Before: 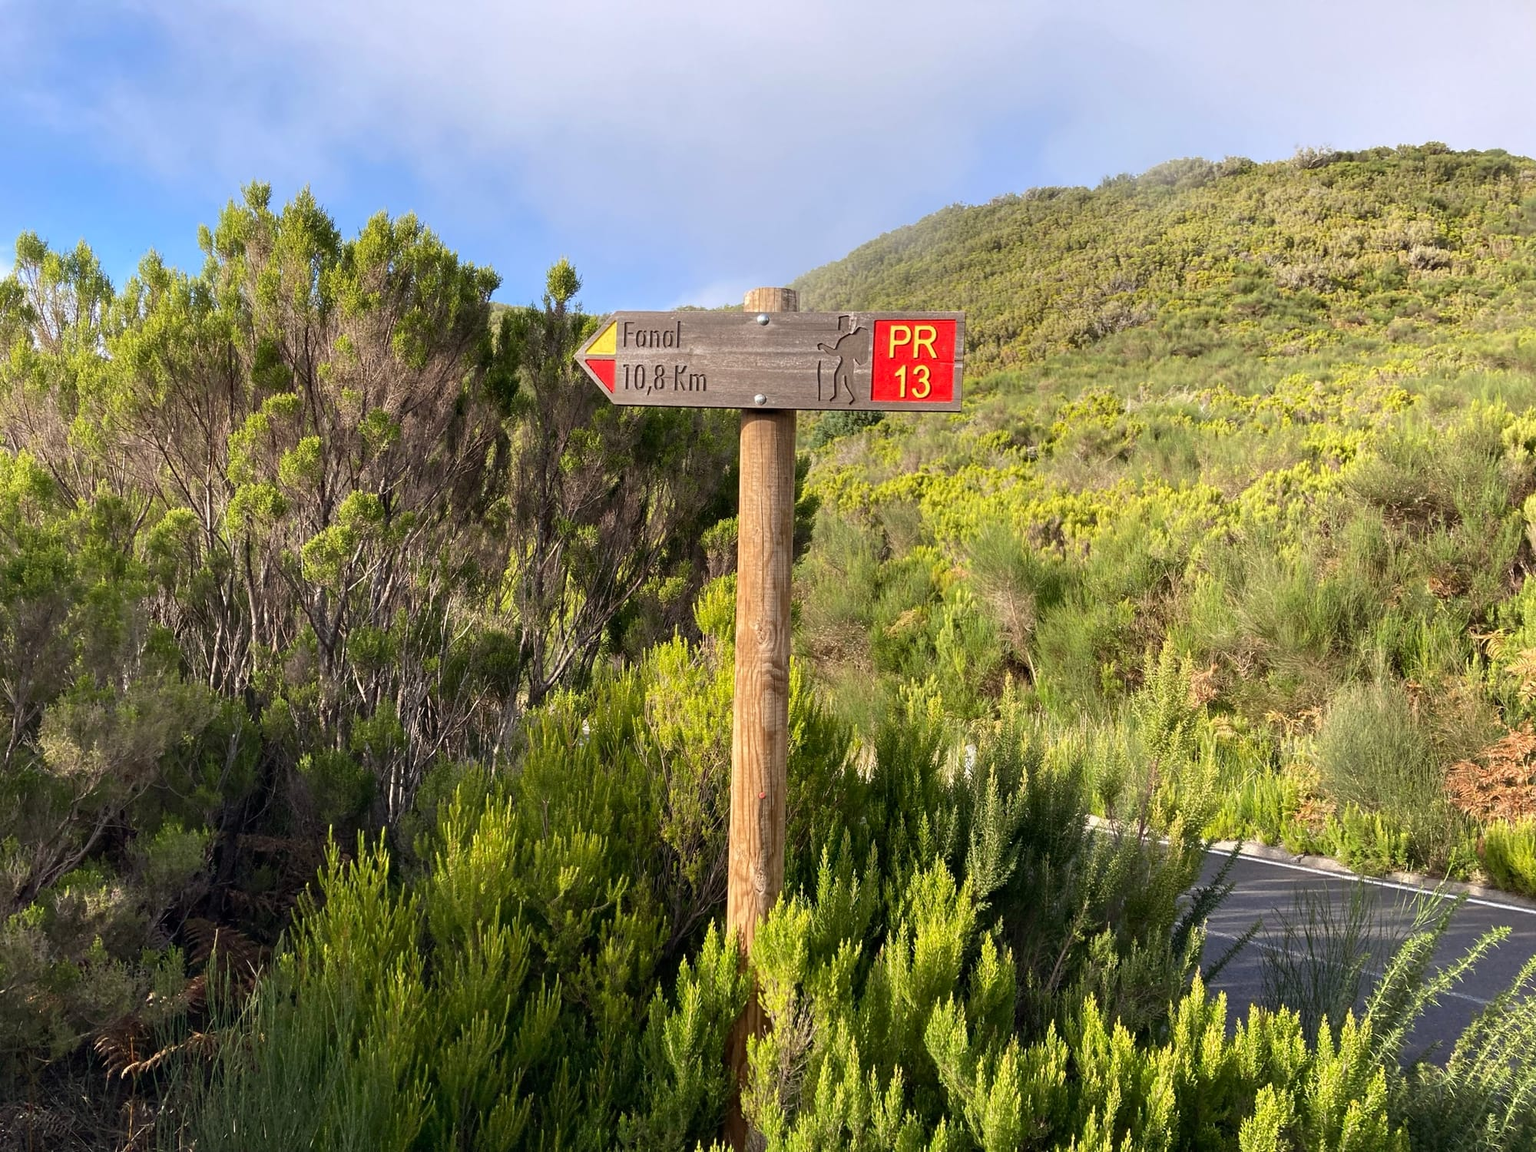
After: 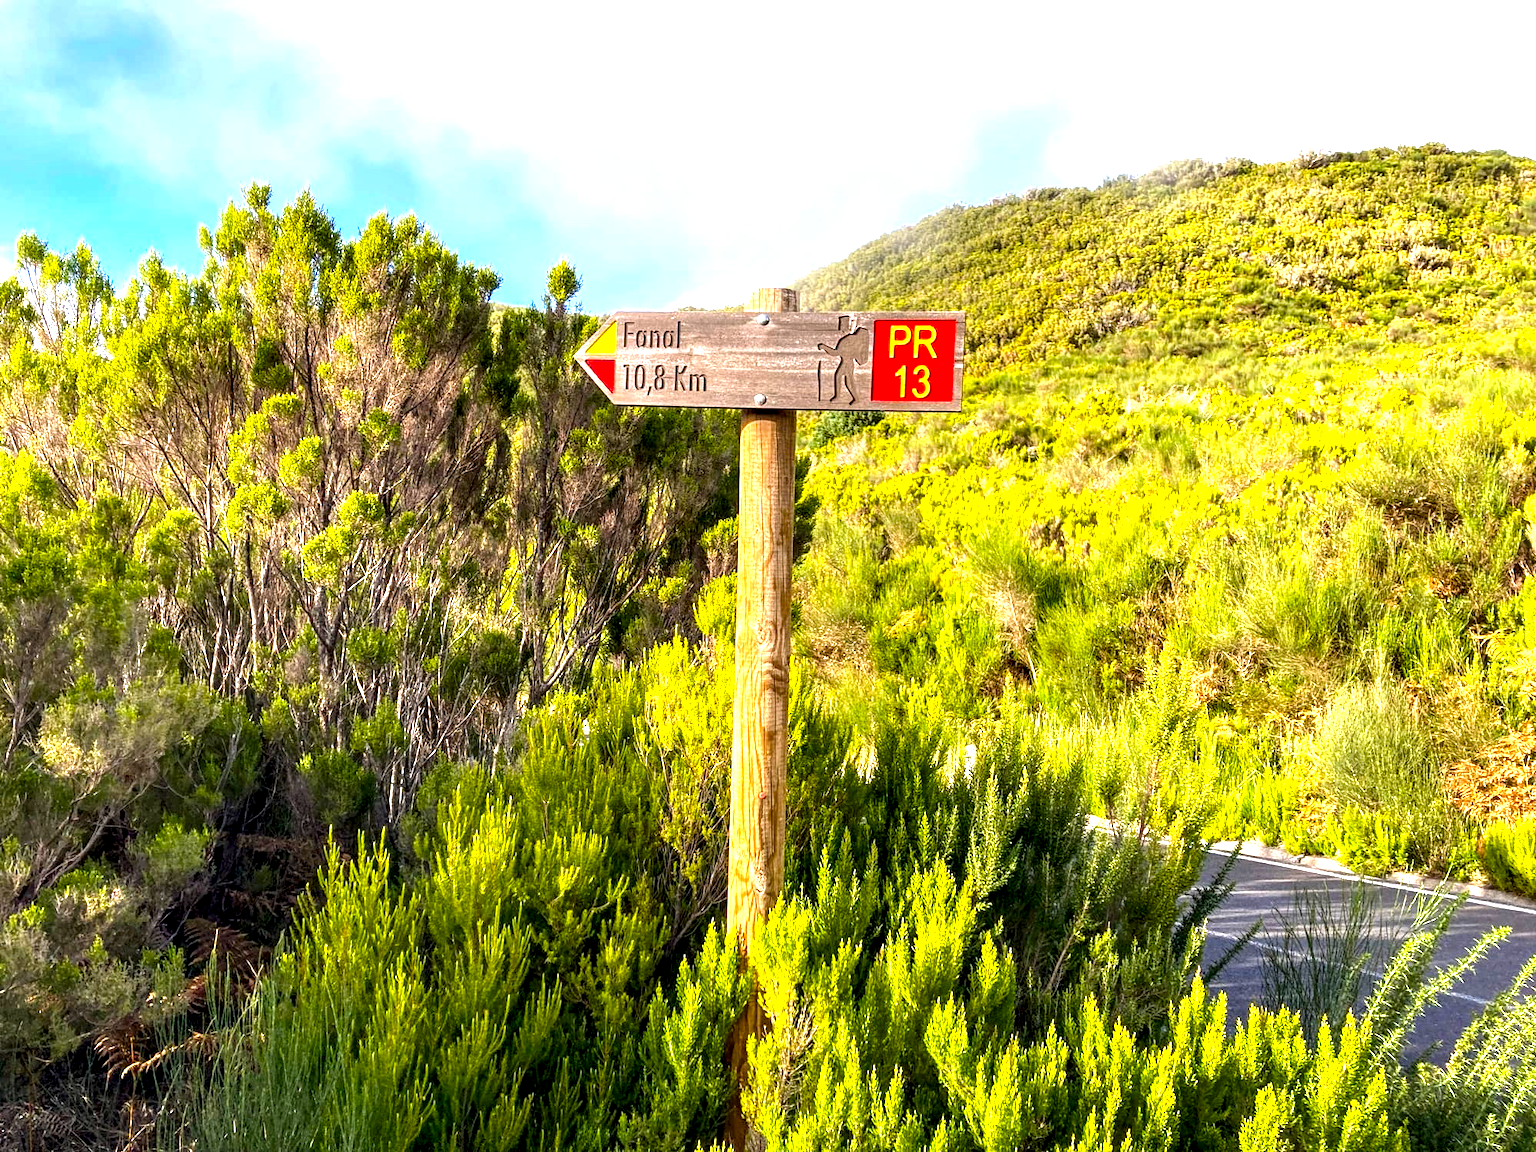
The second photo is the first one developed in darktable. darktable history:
local contrast: highlights 60%, shadows 62%, detail 160%
exposure: black level correction 0, exposure 1.106 EV, compensate highlight preservation false
color balance rgb: highlights gain › chroma 2.045%, highlights gain › hue 290.37°, global offset › hue 169.59°, shadows fall-off 299.446%, white fulcrum 2 EV, highlights fall-off 299.634%, linear chroma grading › global chroma 14.533%, perceptual saturation grading › global saturation 29.4%, mask middle-gray fulcrum 99.564%, contrast gray fulcrum 38.34%
